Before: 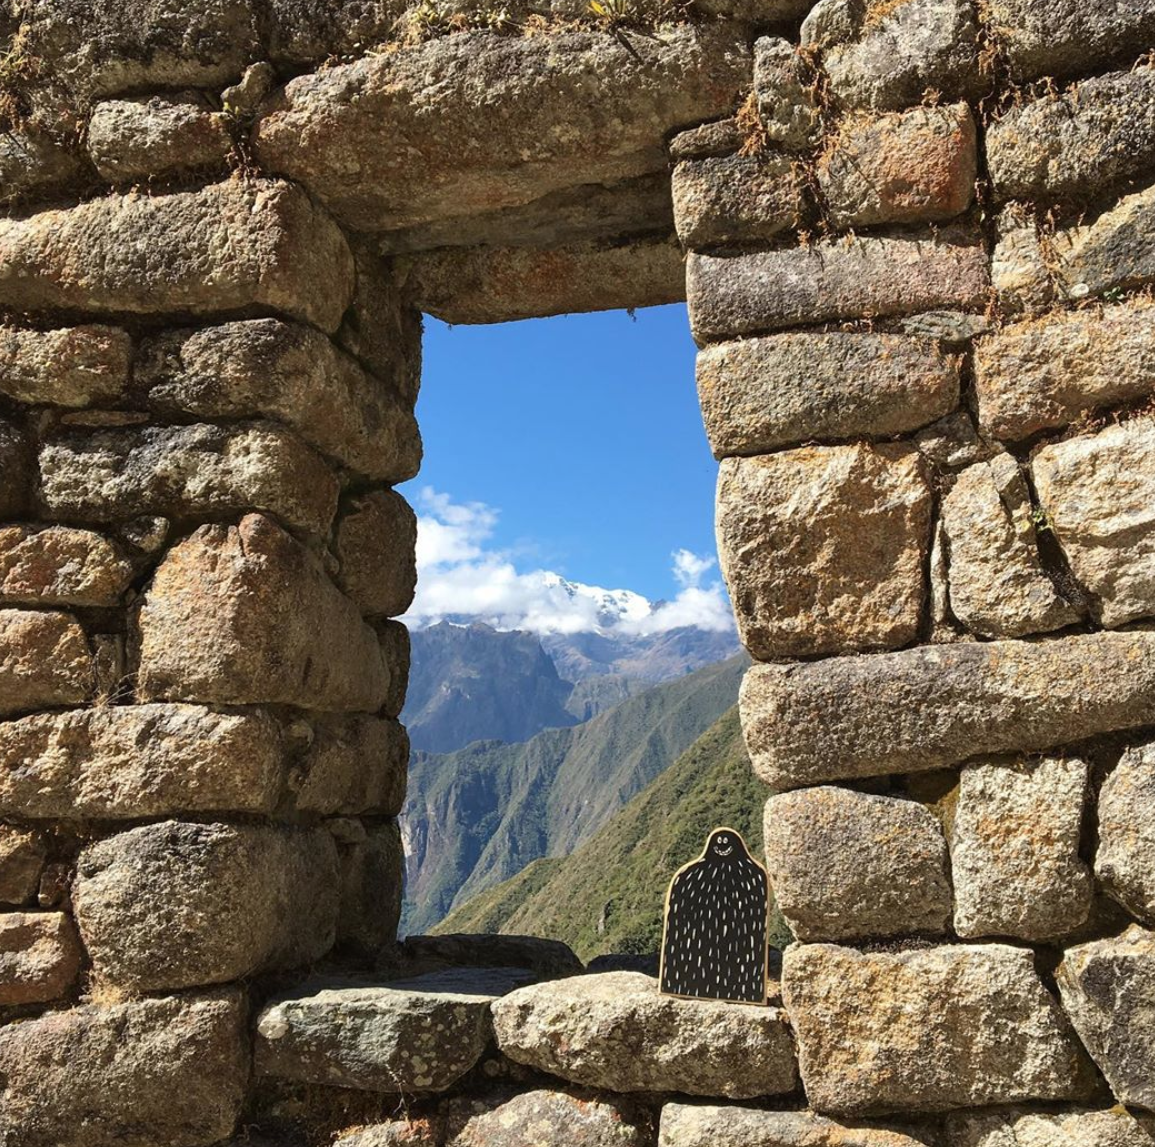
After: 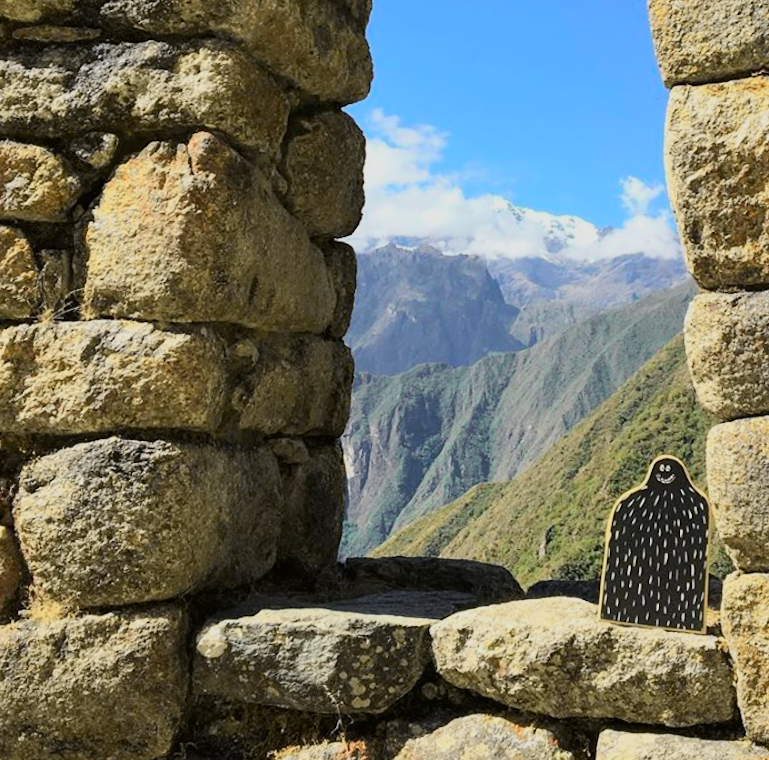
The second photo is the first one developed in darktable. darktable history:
crop and rotate: angle -1.16°, left 3.674%, top 32.399%, right 28.344%
tone curve: curves: ch0 [(0, 0) (0.048, 0.024) (0.099, 0.082) (0.227, 0.255) (0.407, 0.482) (0.543, 0.634) (0.719, 0.77) (0.837, 0.843) (1, 0.906)]; ch1 [(0, 0) (0.3, 0.268) (0.404, 0.374) (0.475, 0.463) (0.501, 0.499) (0.514, 0.502) (0.551, 0.541) (0.643, 0.648) (0.682, 0.674) (0.802, 0.812) (1, 1)]; ch2 [(0, 0) (0.259, 0.207) (0.323, 0.311) (0.364, 0.368) (0.442, 0.461) (0.498, 0.498) (0.531, 0.528) (0.581, 0.602) (0.629, 0.659) (0.768, 0.728) (1, 1)], color space Lab, independent channels, preserve colors none
